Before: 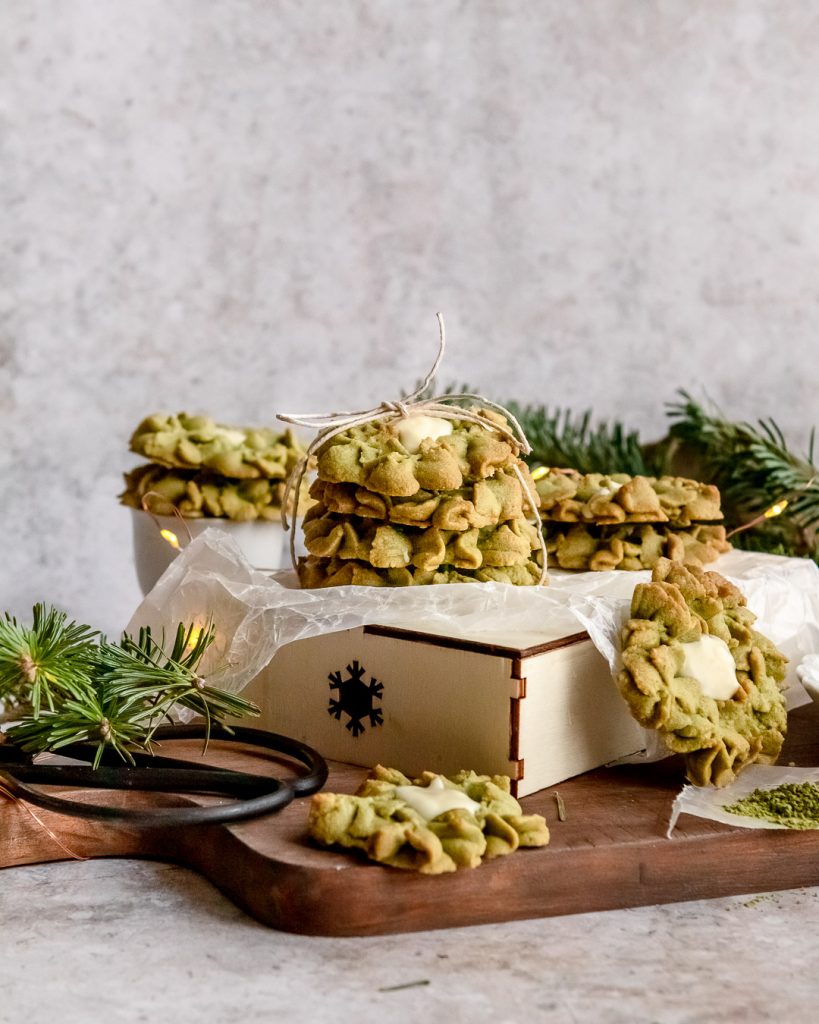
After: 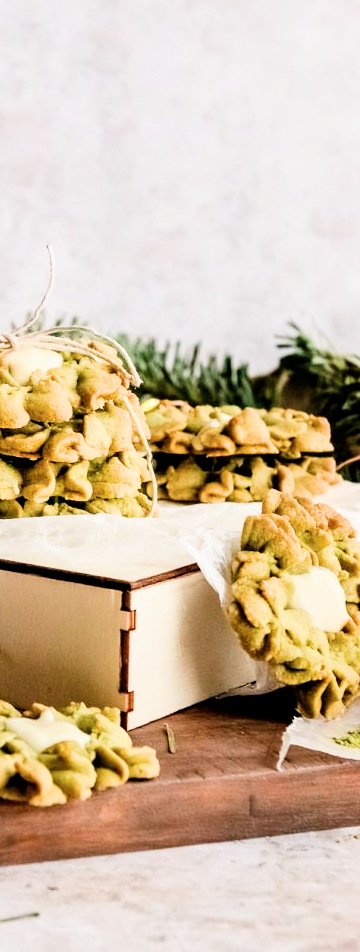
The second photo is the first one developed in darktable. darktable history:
crop: left 47.628%, top 6.643%, right 7.874%
exposure: black level correction 0, exposure 1 EV, compensate exposure bias true, compensate highlight preservation false
filmic rgb: black relative exposure -5 EV, hardness 2.88, contrast 1.4
